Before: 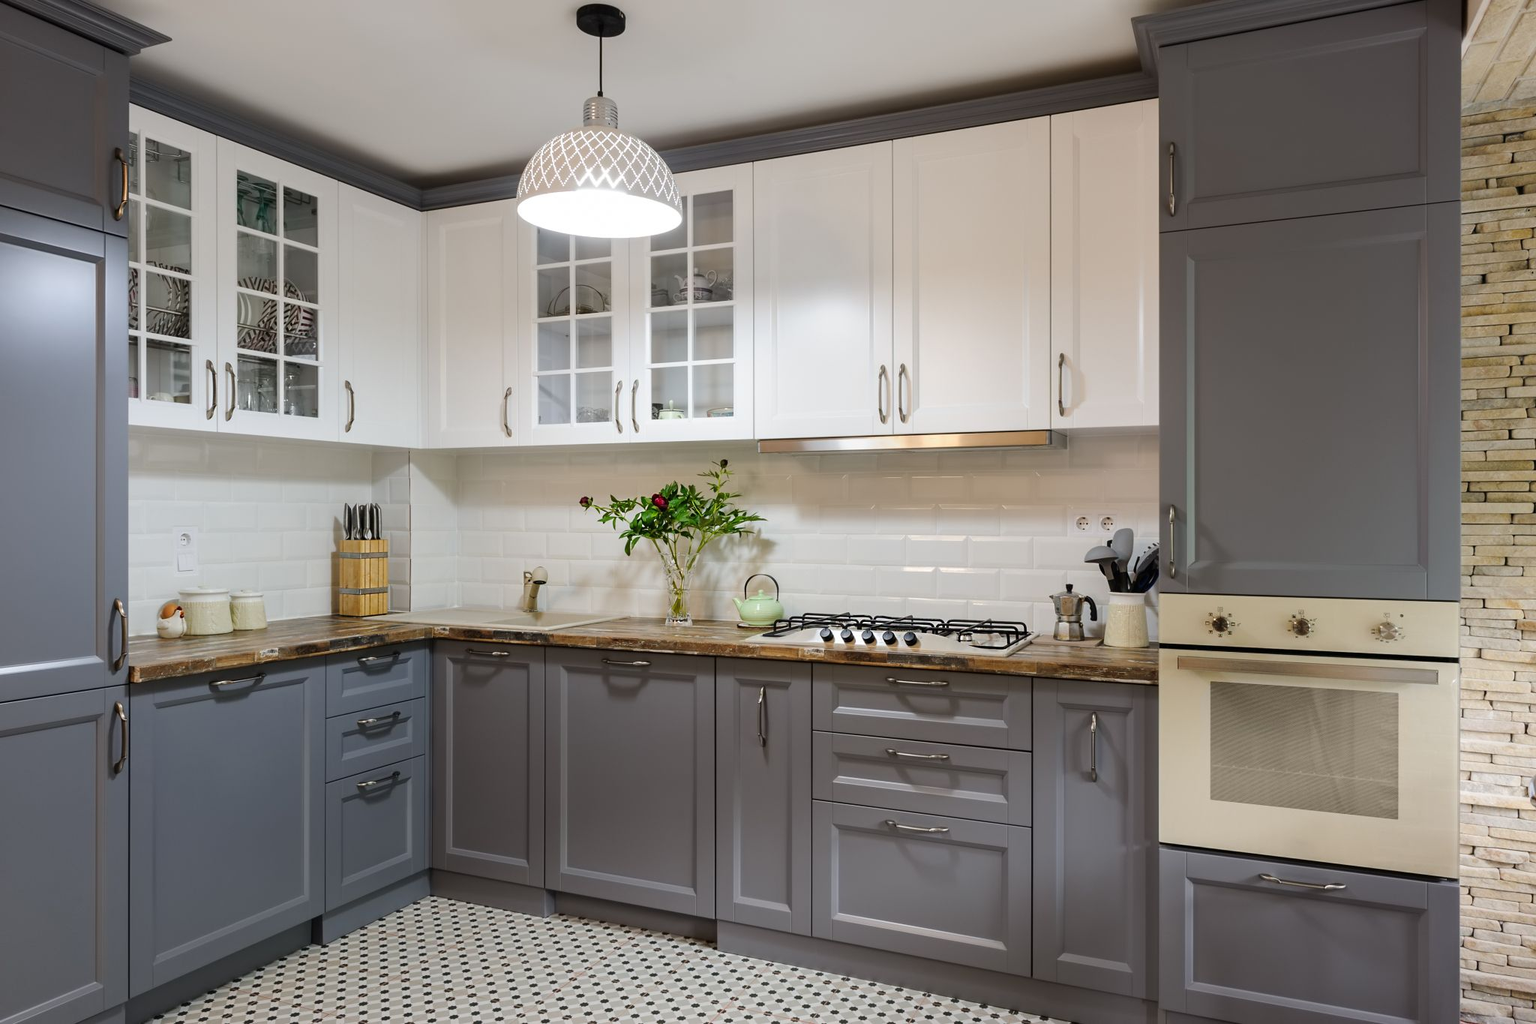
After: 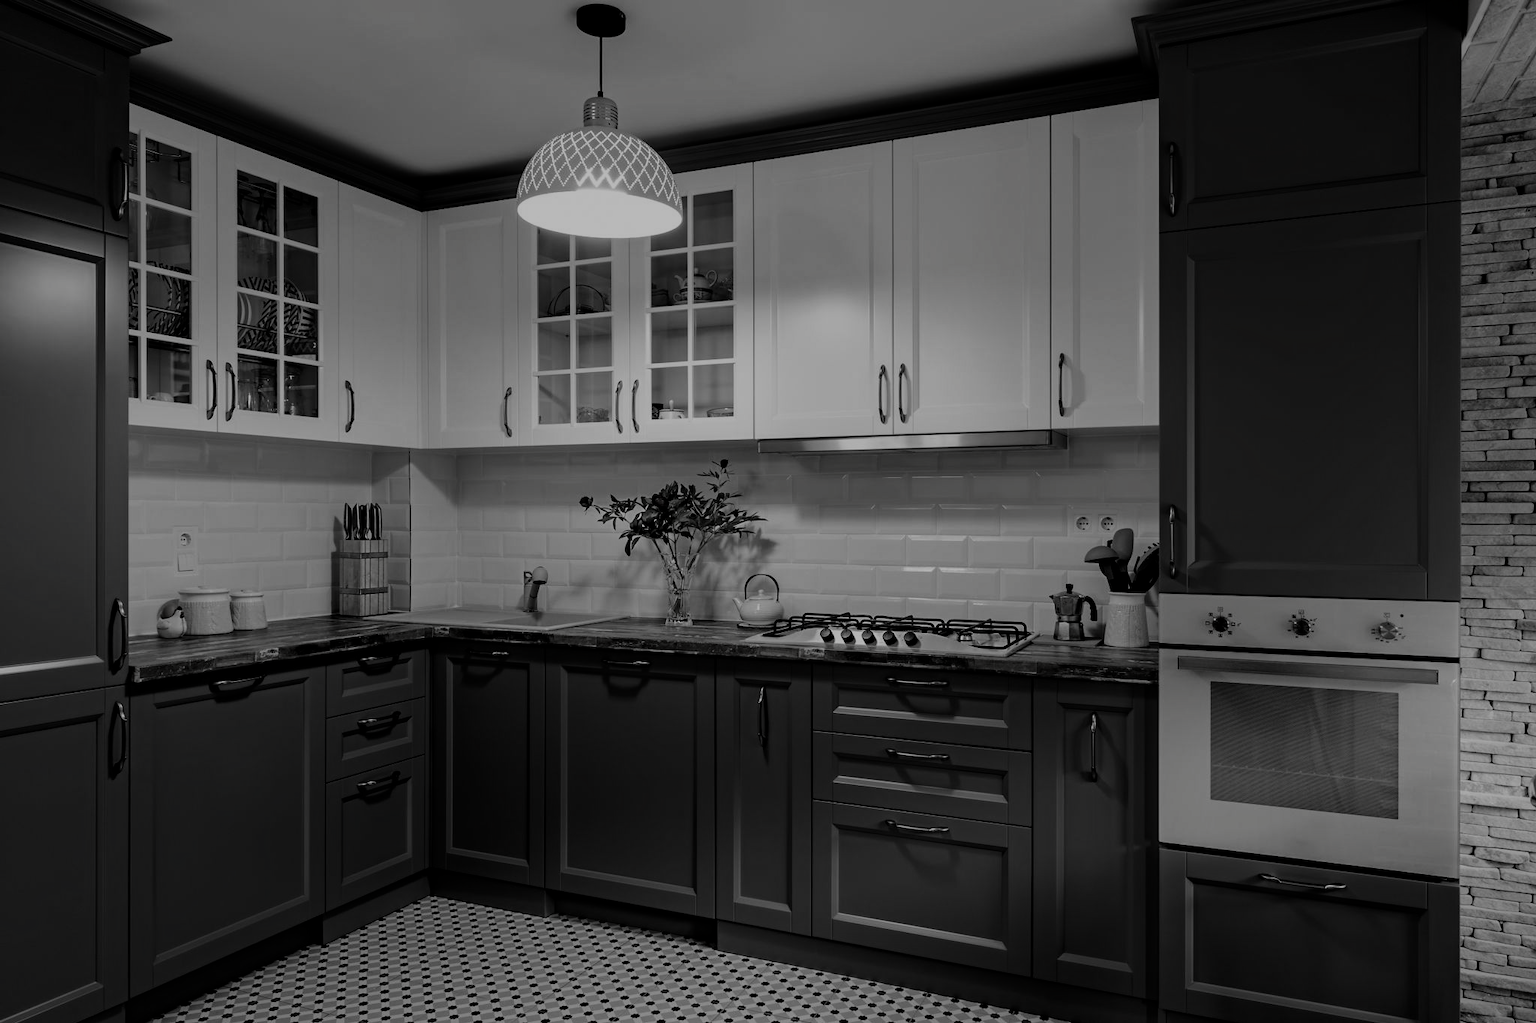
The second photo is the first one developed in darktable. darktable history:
haze removal: strength 0.287, distance 0.25, compatibility mode true, adaptive false
filmic rgb: black relative exposure -4.24 EV, white relative exposure 5.15 EV, threshold 2.99 EV, hardness 2.16, contrast 1.164, enable highlight reconstruction true
contrast brightness saturation: contrast -0.028, brightness -0.608, saturation -0.988
tone curve: curves: ch0 [(0, 0) (0.003, 0.003) (0.011, 0.012) (0.025, 0.027) (0.044, 0.048) (0.069, 0.075) (0.1, 0.108) (0.136, 0.147) (0.177, 0.192) (0.224, 0.243) (0.277, 0.3) (0.335, 0.363) (0.399, 0.433) (0.468, 0.508) (0.543, 0.589) (0.623, 0.676) (0.709, 0.769) (0.801, 0.868) (0.898, 0.949) (1, 1)], preserve colors none
color balance rgb: global offset › luminance 0.768%, perceptual saturation grading › global saturation 0.586%, perceptual saturation grading › highlights -30.124%, perceptual saturation grading › shadows 19.389%
